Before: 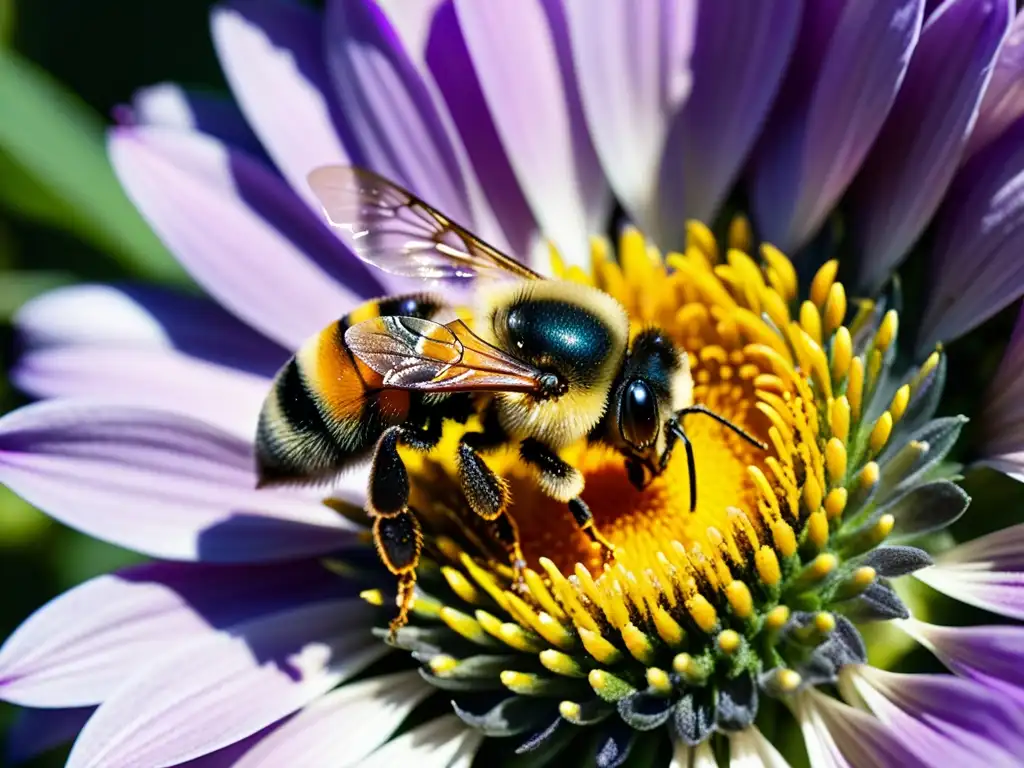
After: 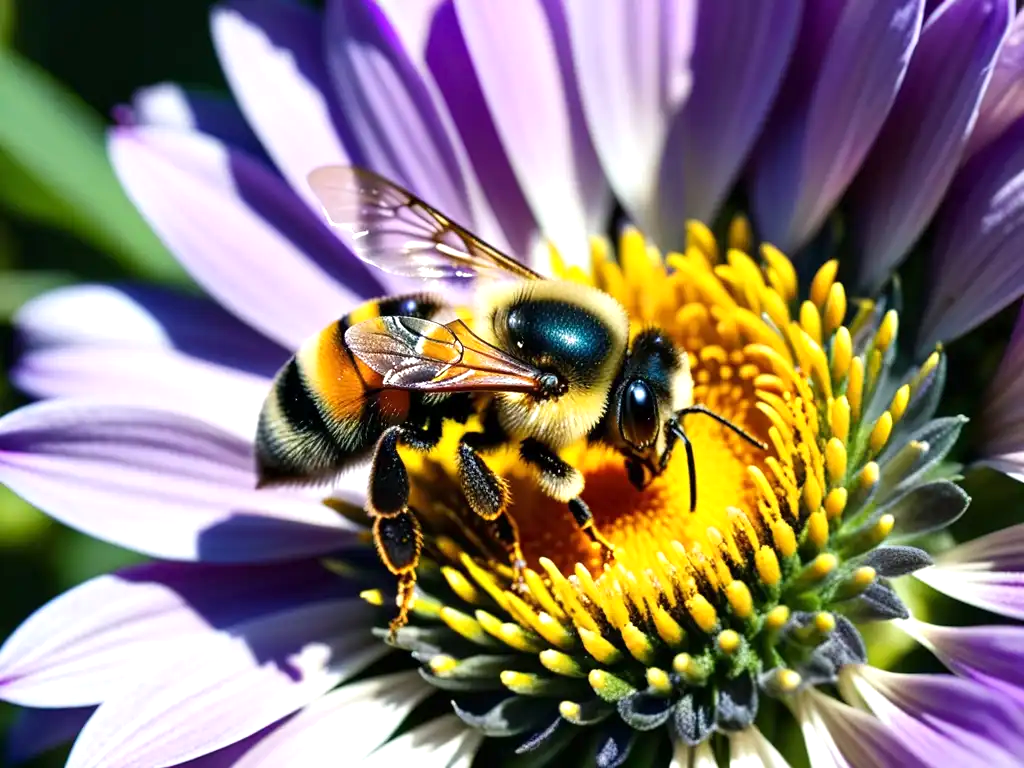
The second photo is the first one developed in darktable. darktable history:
exposure: exposure 0.364 EV, compensate highlight preservation false
